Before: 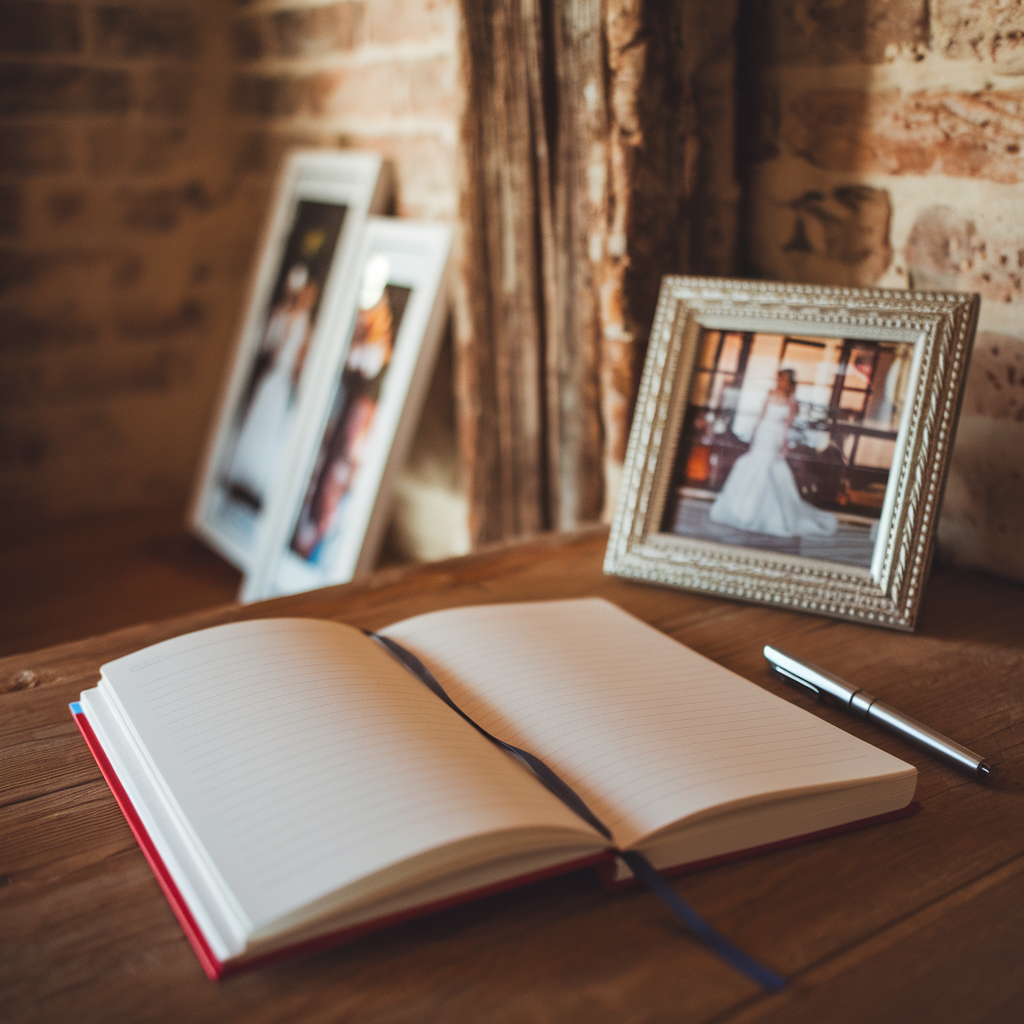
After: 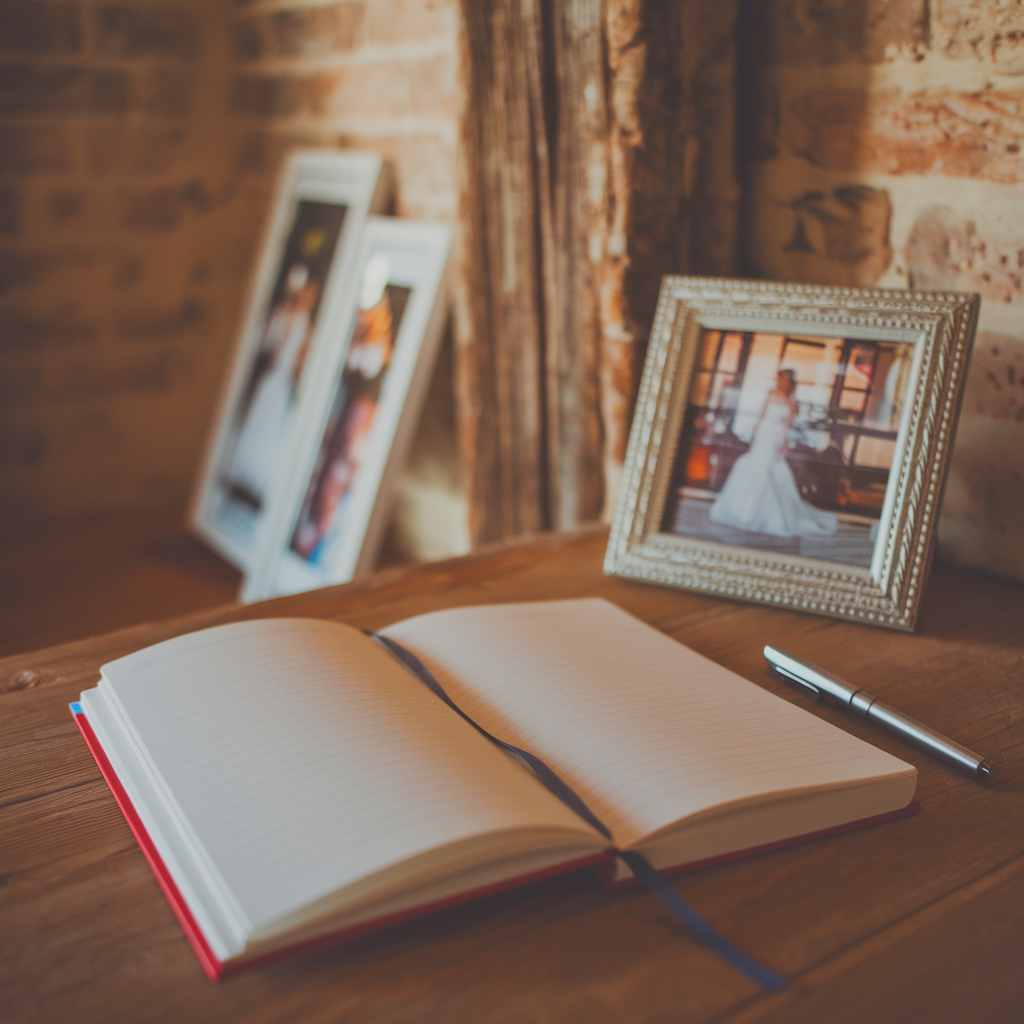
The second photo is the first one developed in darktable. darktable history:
contrast brightness saturation: contrast -0.29
base curve: exposure shift 0.586, preserve colors none
